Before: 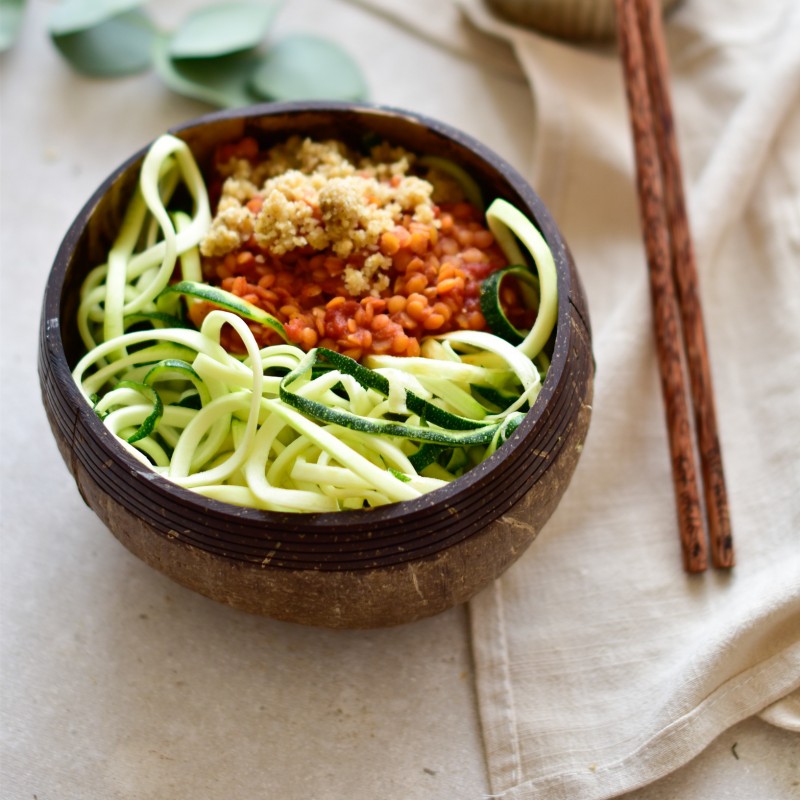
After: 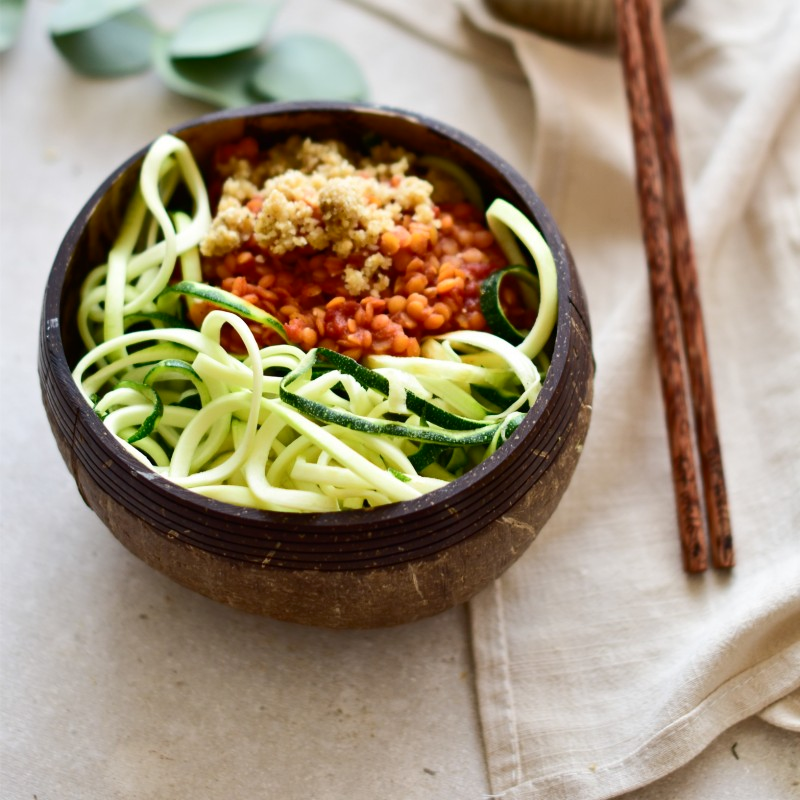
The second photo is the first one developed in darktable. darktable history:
tone curve: curves: ch0 [(0, 0) (0.339, 0.306) (0.687, 0.706) (1, 1)], color space Lab, independent channels, preserve colors none
